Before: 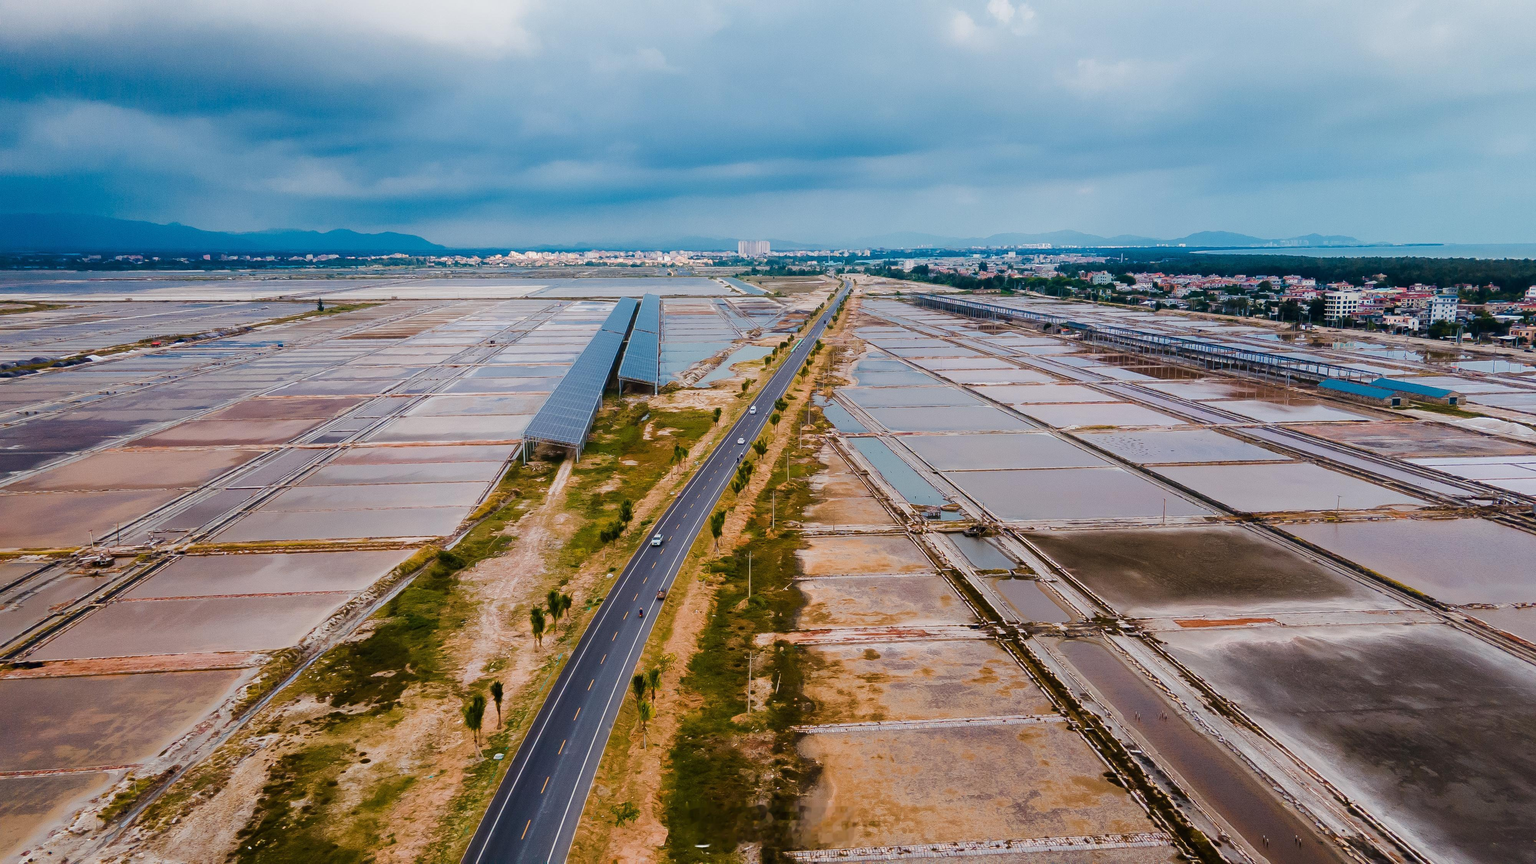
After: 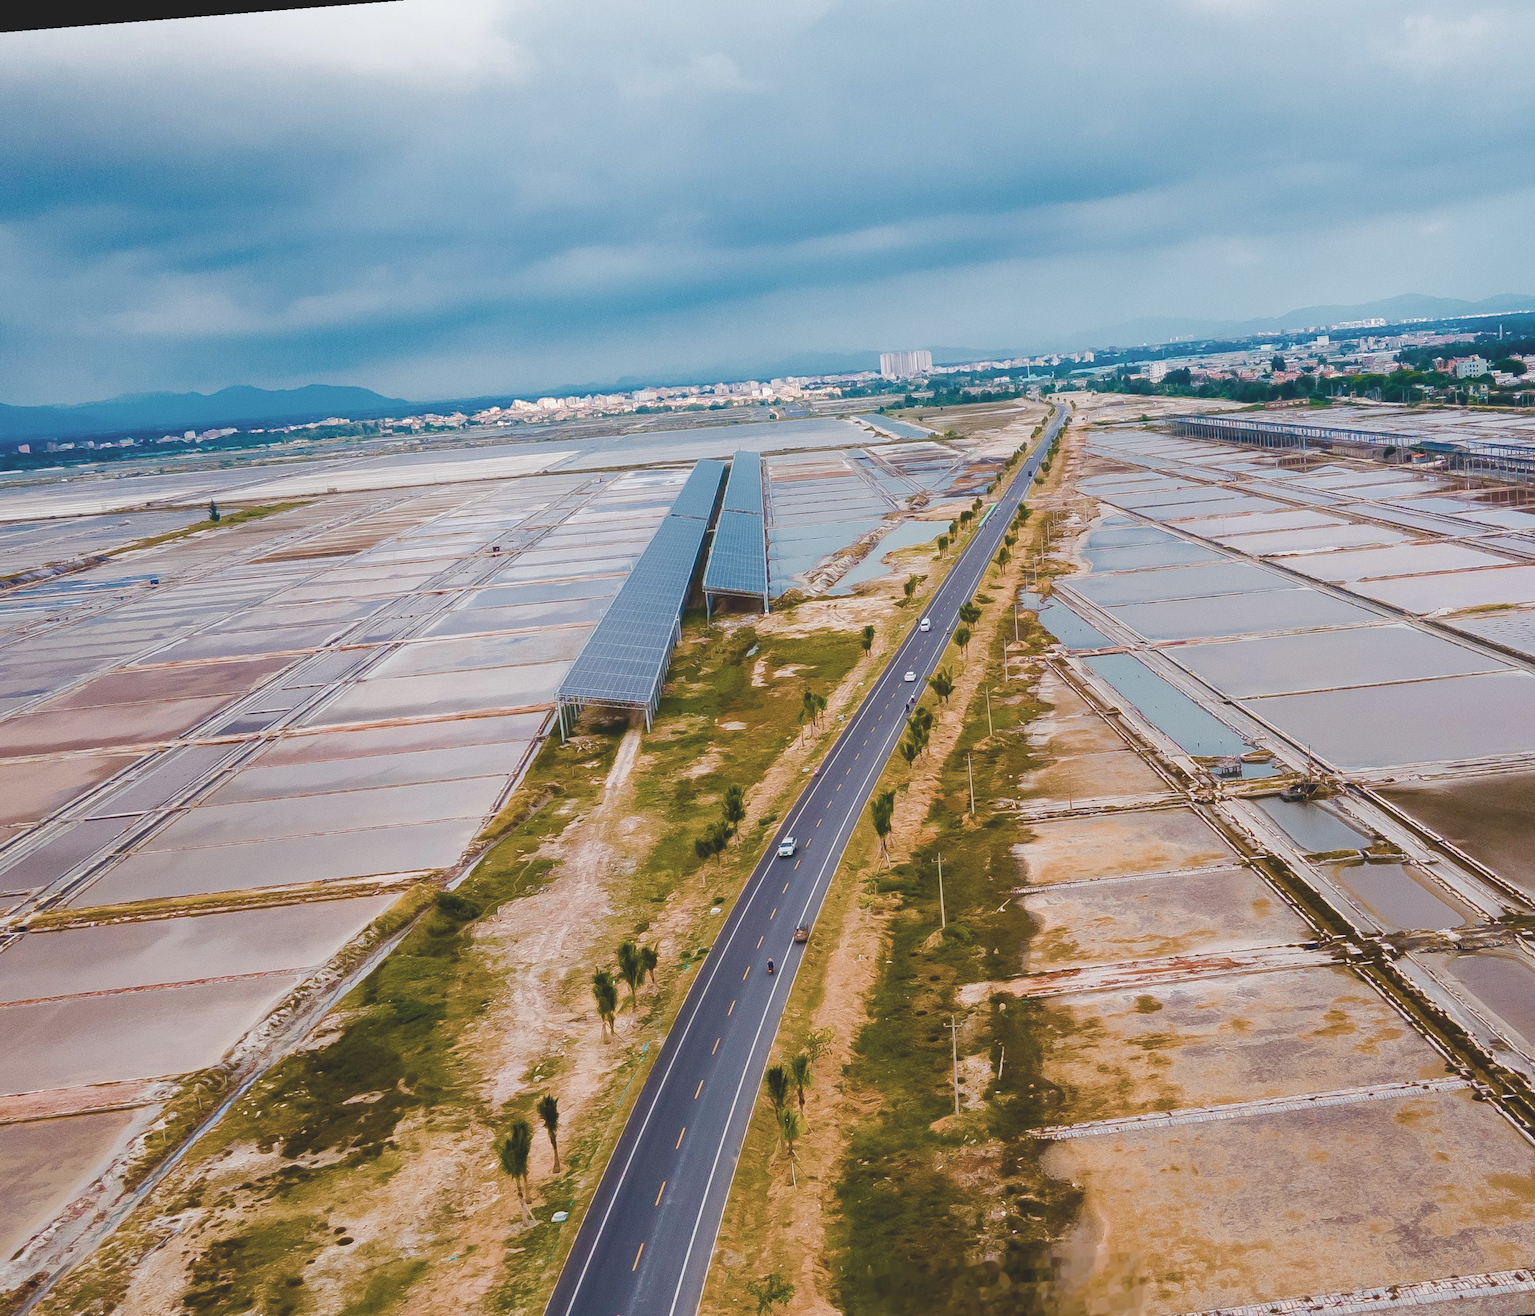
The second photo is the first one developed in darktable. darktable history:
contrast brightness saturation: contrast -0.26, saturation -0.43
rotate and perspective: rotation -4.57°, crop left 0.054, crop right 0.944, crop top 0.087, crop bottom 0.914
crop and rotate: left 8.786%, right 24.548%
color balance rgb: linear chroma grading › shadows -2.2%, linear chroma grading › highlights -15%, linear chroma grading › global chroma -10%, linear chroma grading › mid-tones -10%, perceptual saturation grading › global saturation 45%, perceptual saturation grading › highlights -50%, perceptual saturation grading › shadows 30%, perceptual brilliance grading › global brilliance 18%, global vibrance 45%
